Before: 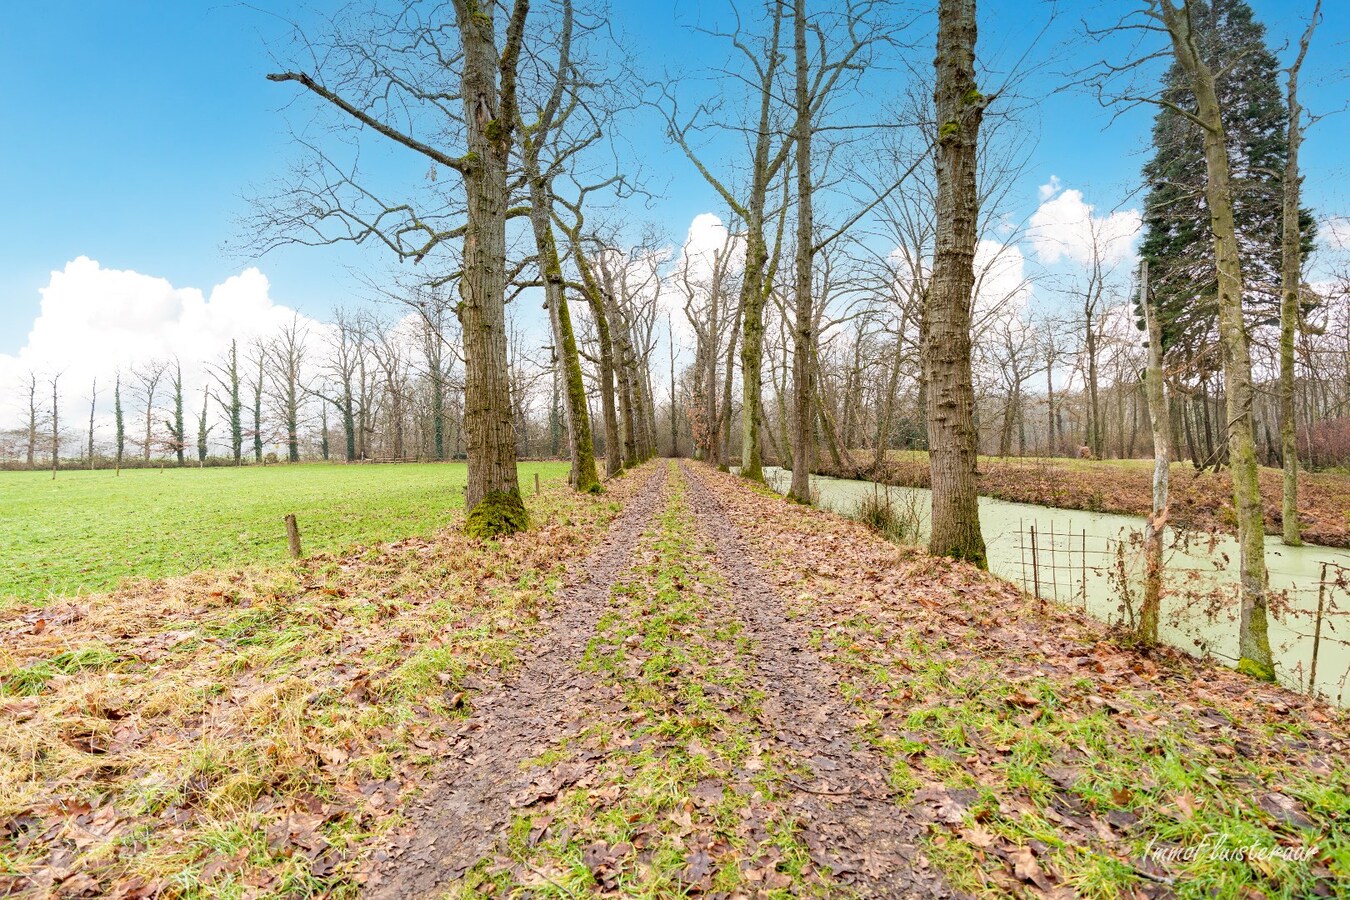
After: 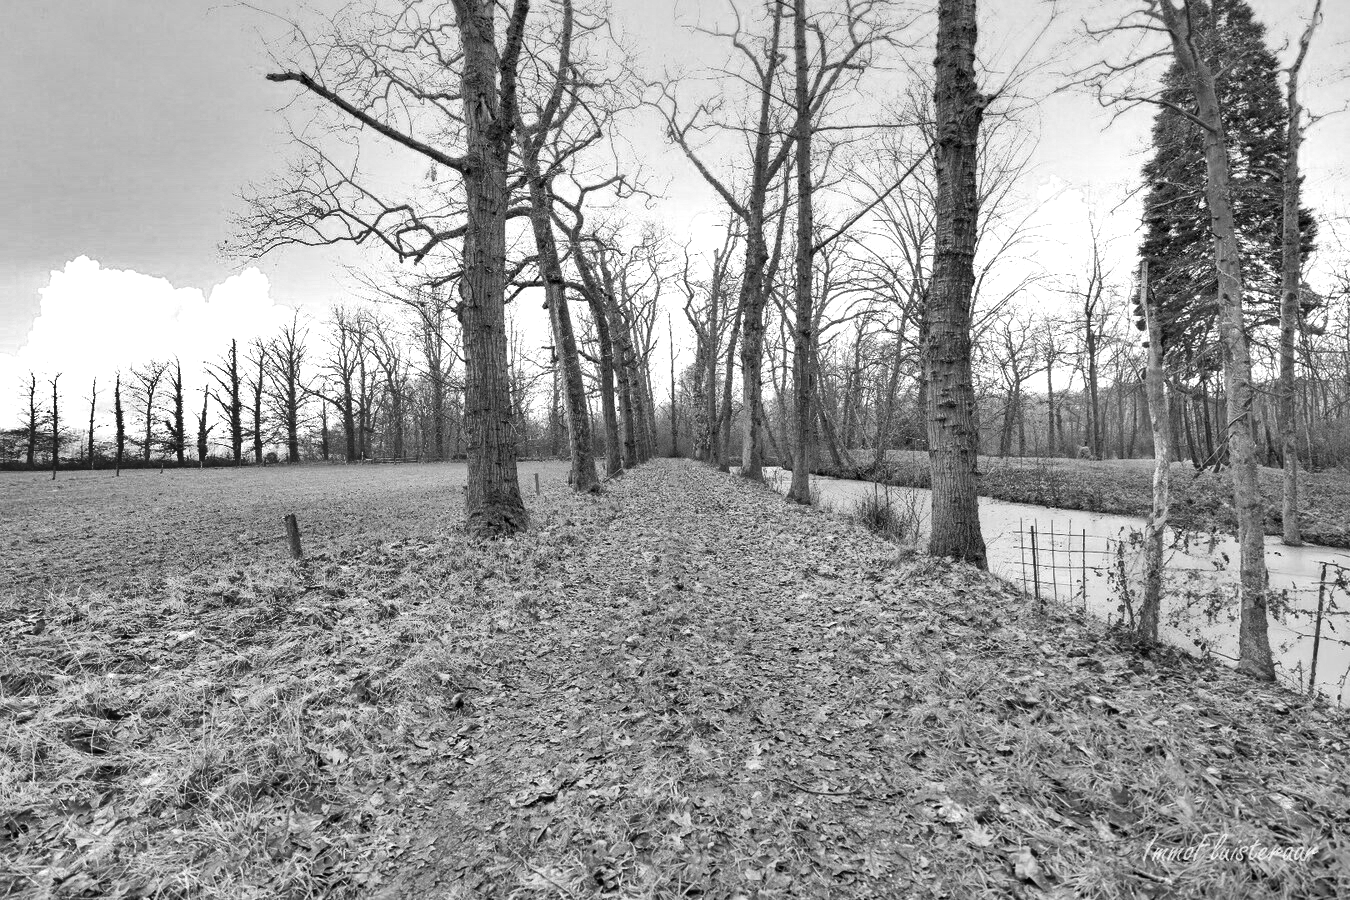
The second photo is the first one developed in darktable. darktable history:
color correction: highlights a* -11.78, highlights b* -15.69
contrast brightness saturation: contrast 0.044, saturation 0.067
color zones: curves: ch0 [(0, 0.613) (0.01, 0.613) (0.245, 0.448) (0.498, 0.529) (0.642, 0.665) (0.879, 0.777) (0.99, 0.613)]; ch1 [(0, 0) (0.143, 0) (0.286, 0) (0.429, 0) (0.571, 0) (0.714, 0) (0.857, 0)]
shadows and highlights: shadows 24.52, highlights -78.34, soften with gaussian
